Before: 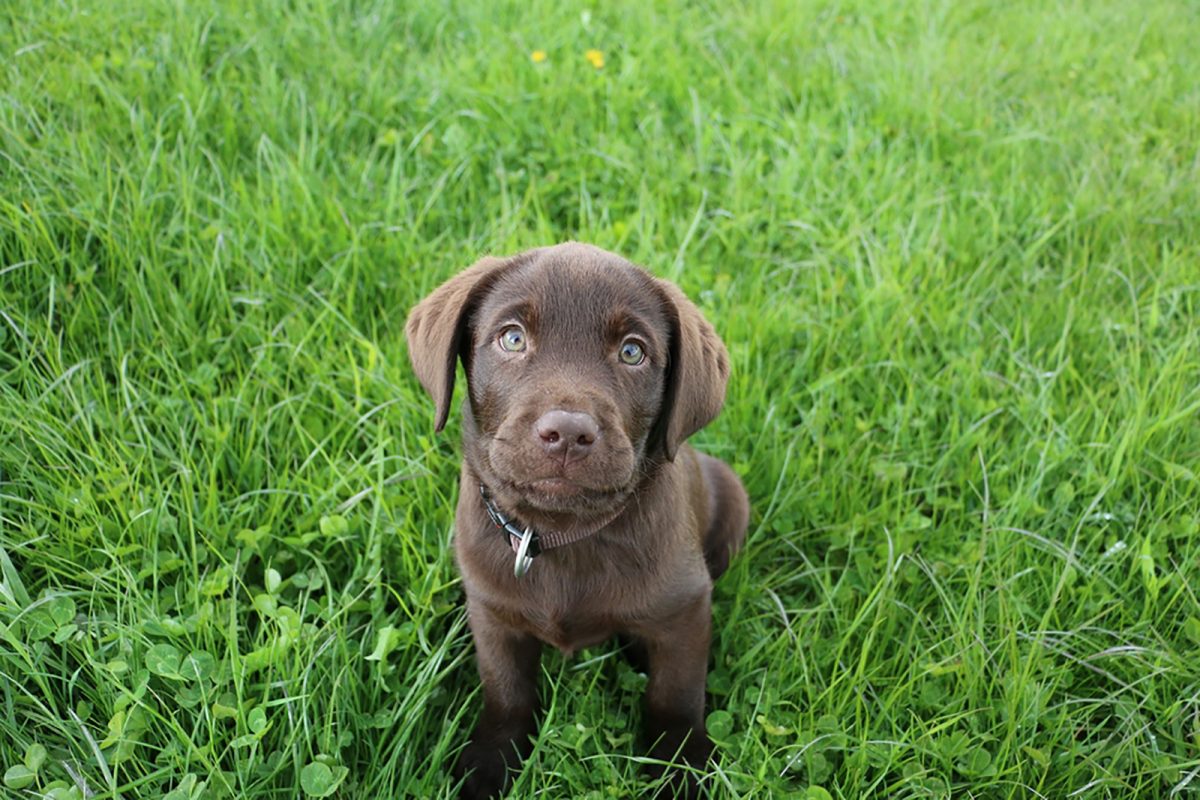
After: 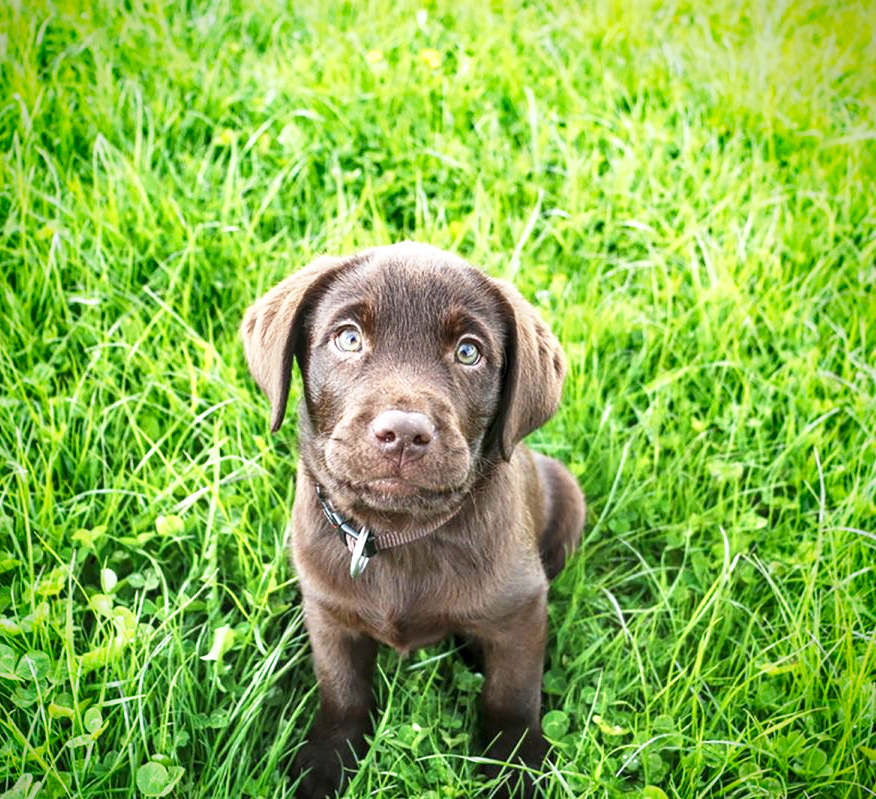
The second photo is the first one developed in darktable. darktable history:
crop: left 13.717%, right 13.245%
base curve: curves: ch0 [(0, 0) (0.579, 0.807) (1, 1)], preserve colors none
shadows and highlights: shadows 25.11, highlights -48.07, soften with gaussian
exposure: black level correction 0, exposure 0.694 EV, compensate exposure bias true, compensate highlight preservation false
tone equalizer: on, module defaults
local contrast: on, module defaults
vignetting: saturation 0.373, unbound false
